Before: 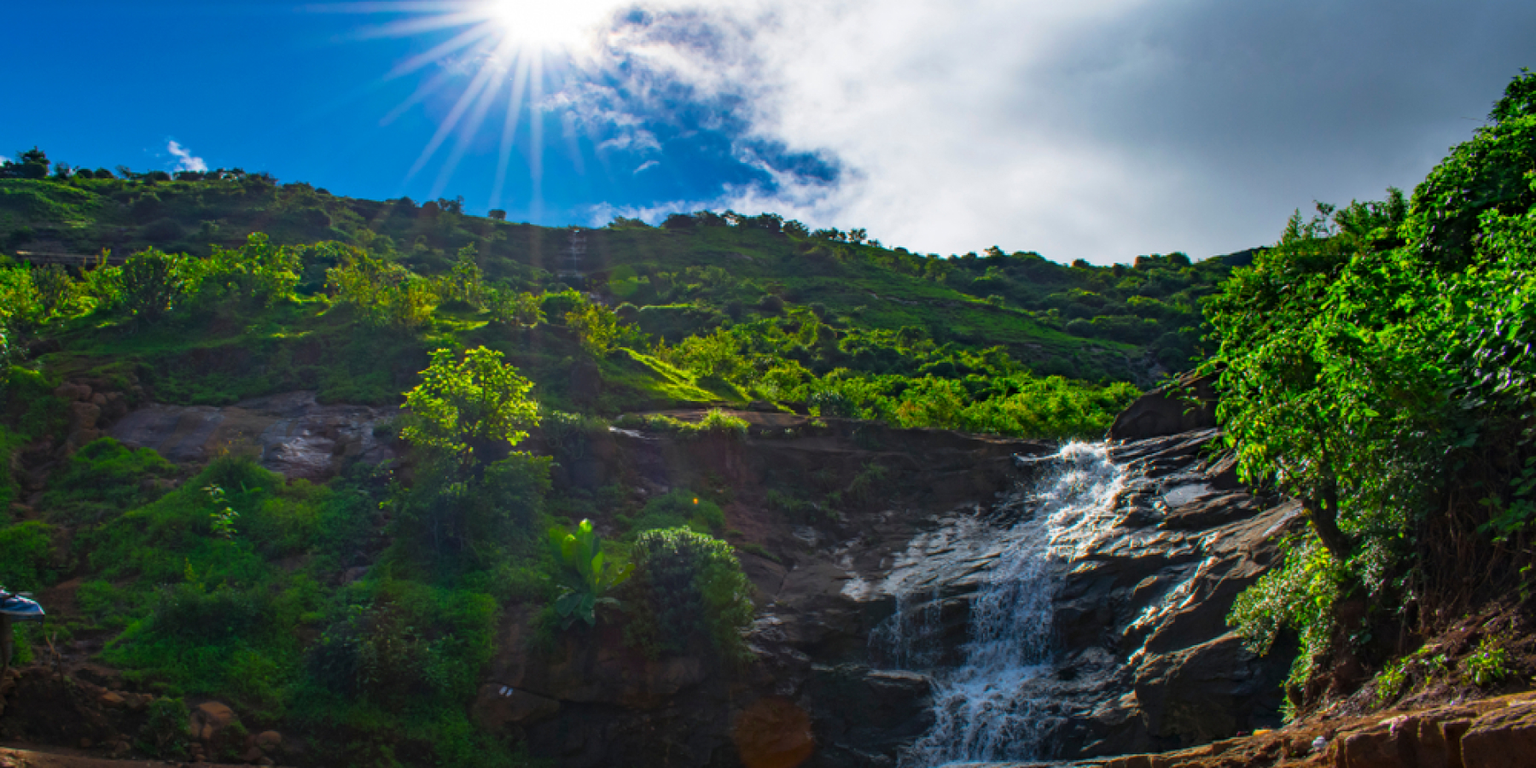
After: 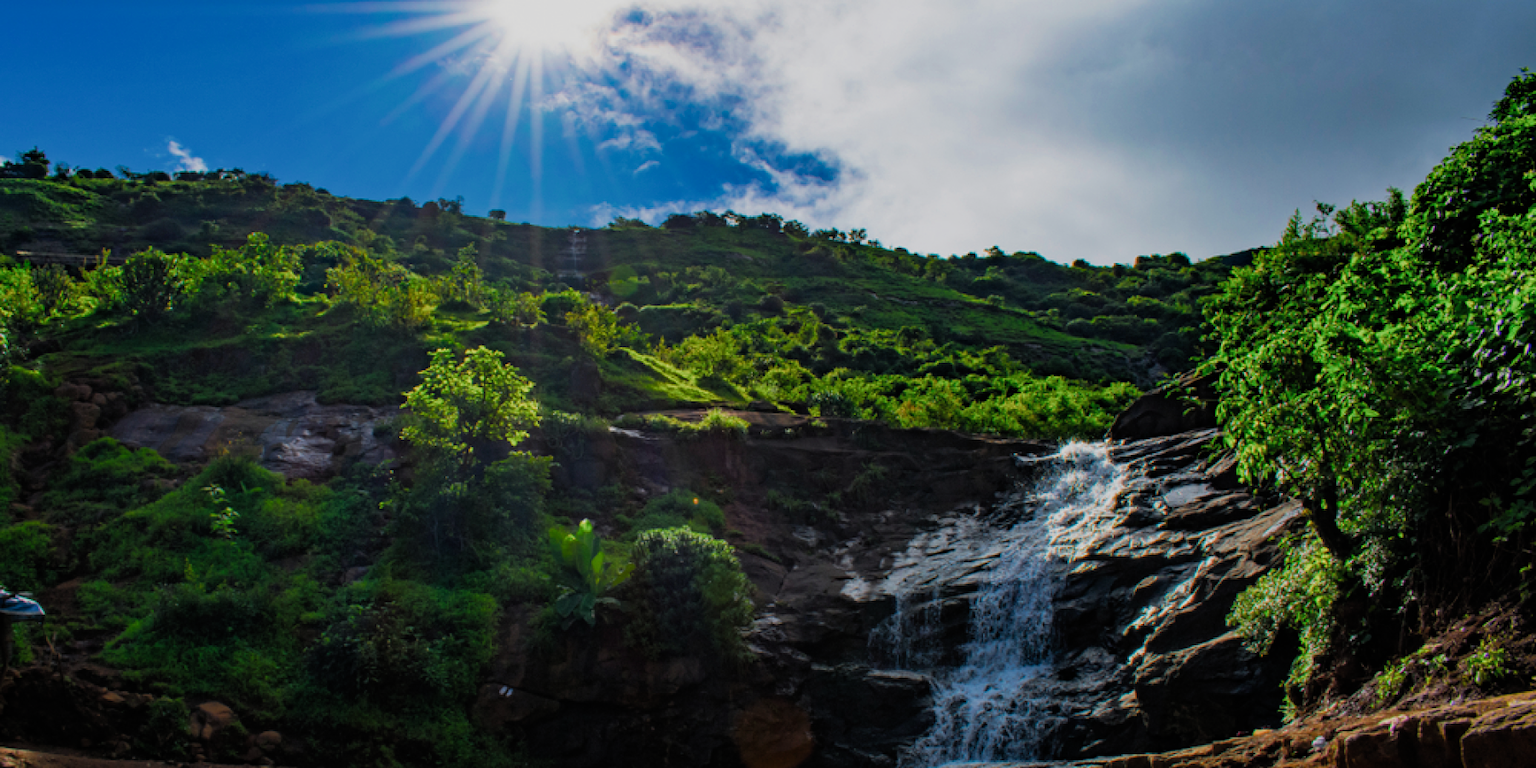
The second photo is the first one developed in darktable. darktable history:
haze removal: compatibility mode true, adaptive false
filmic rgb: black relative exposure -7.65 EV, white relative exposure 4.56 EV, hardness 3.61, contrast 1.057, add noise in highlights 0, preserve chrominance max RGB, color science v3 (2019), use custom middle-gray values true, contrast in highlights soft
